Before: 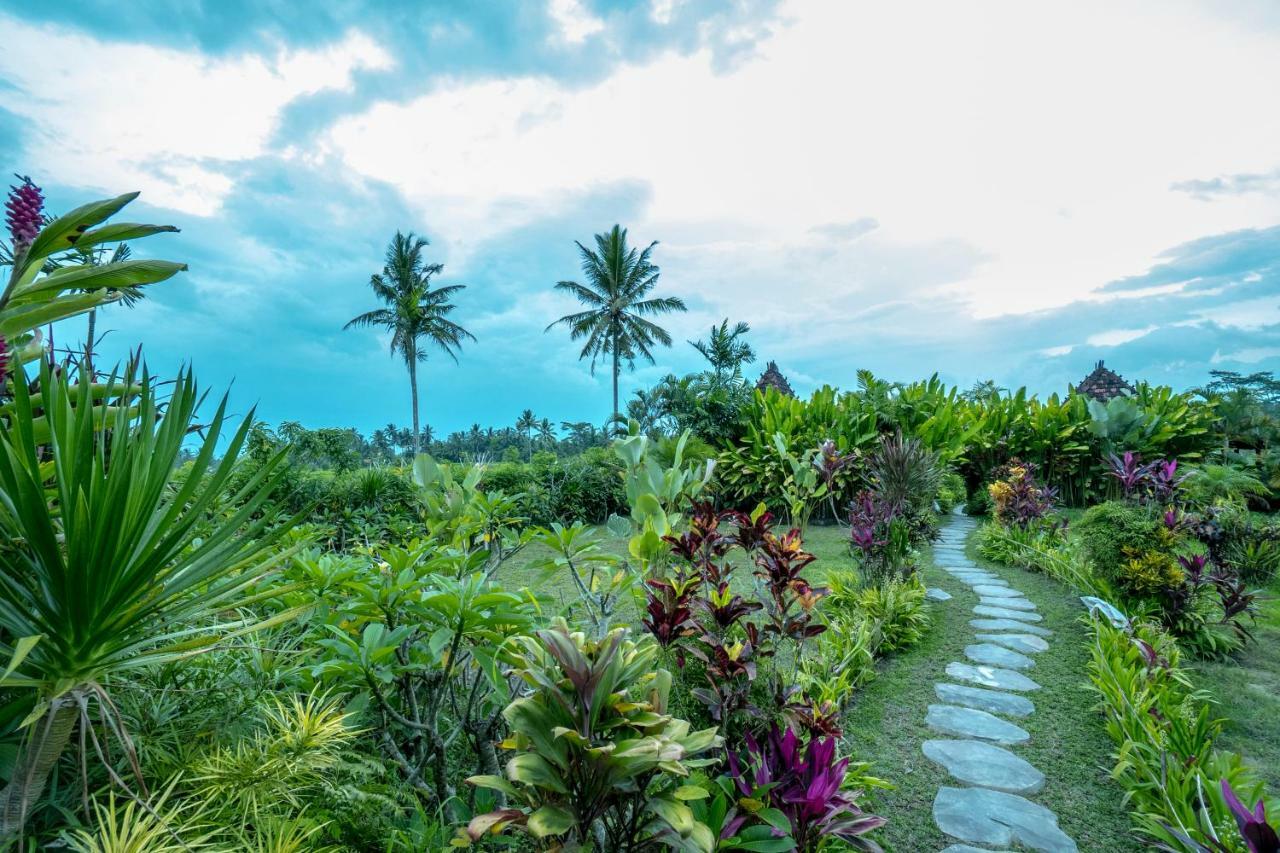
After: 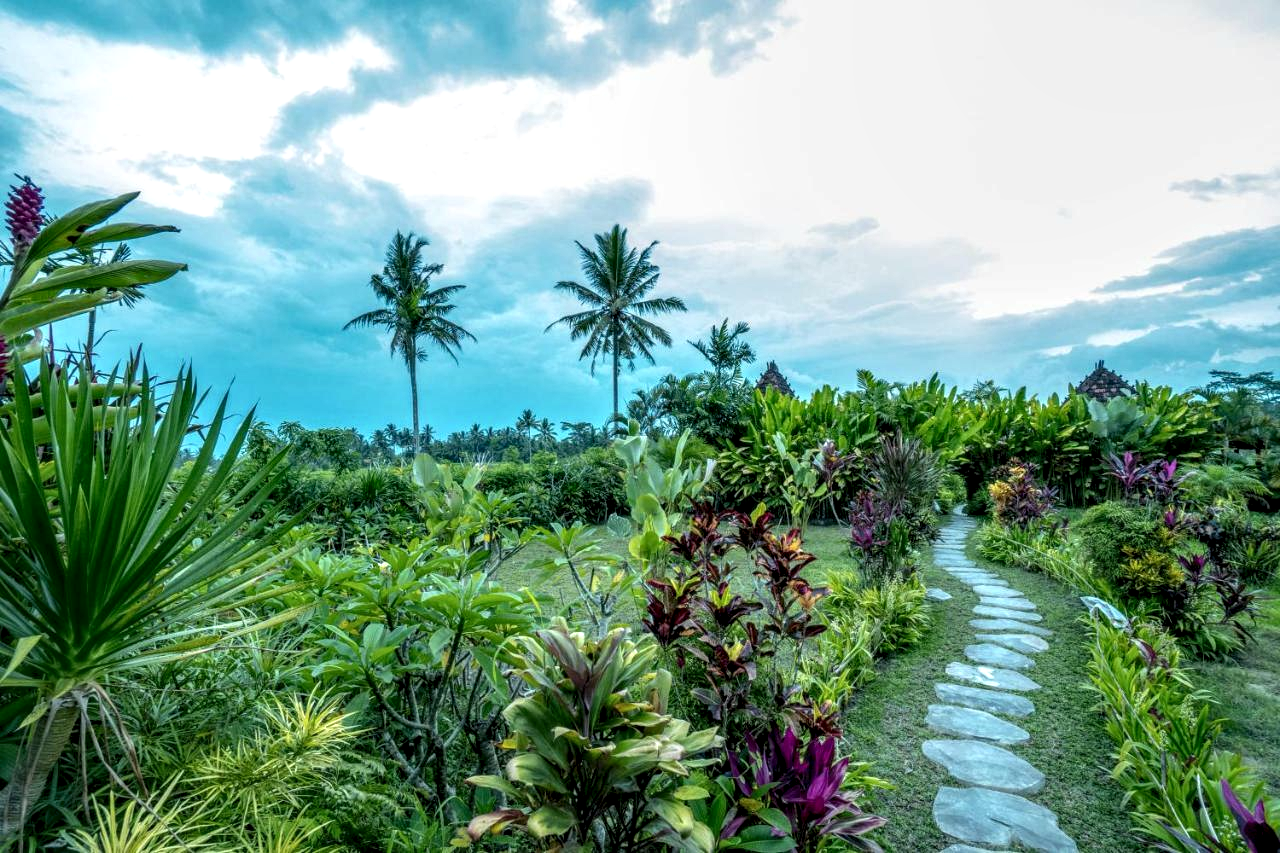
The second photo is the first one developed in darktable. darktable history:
local contrast: highlights 59%, detail 145%
